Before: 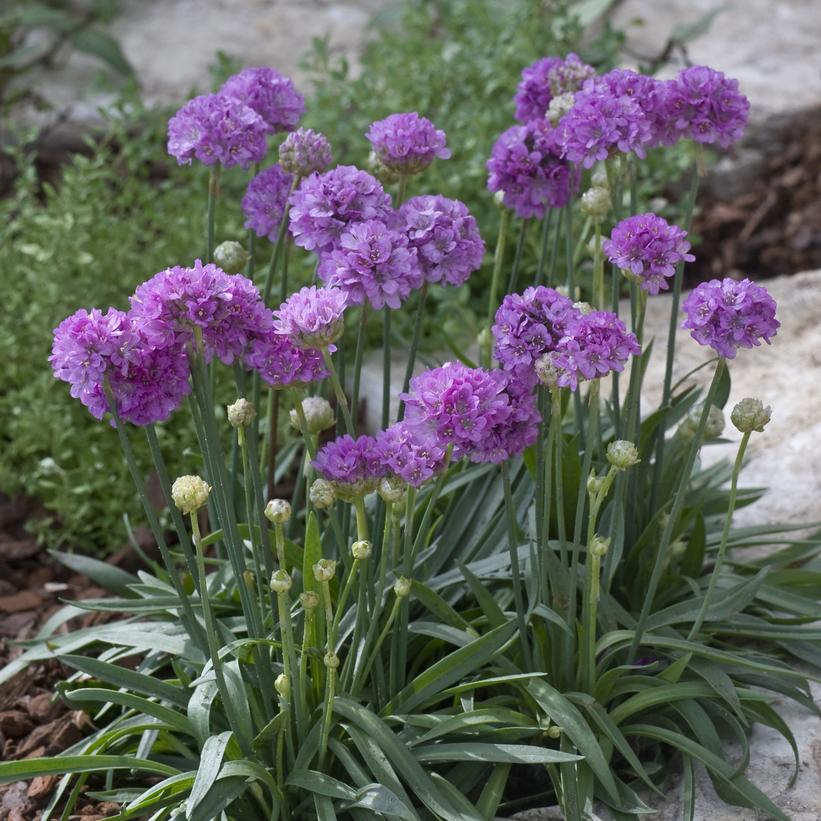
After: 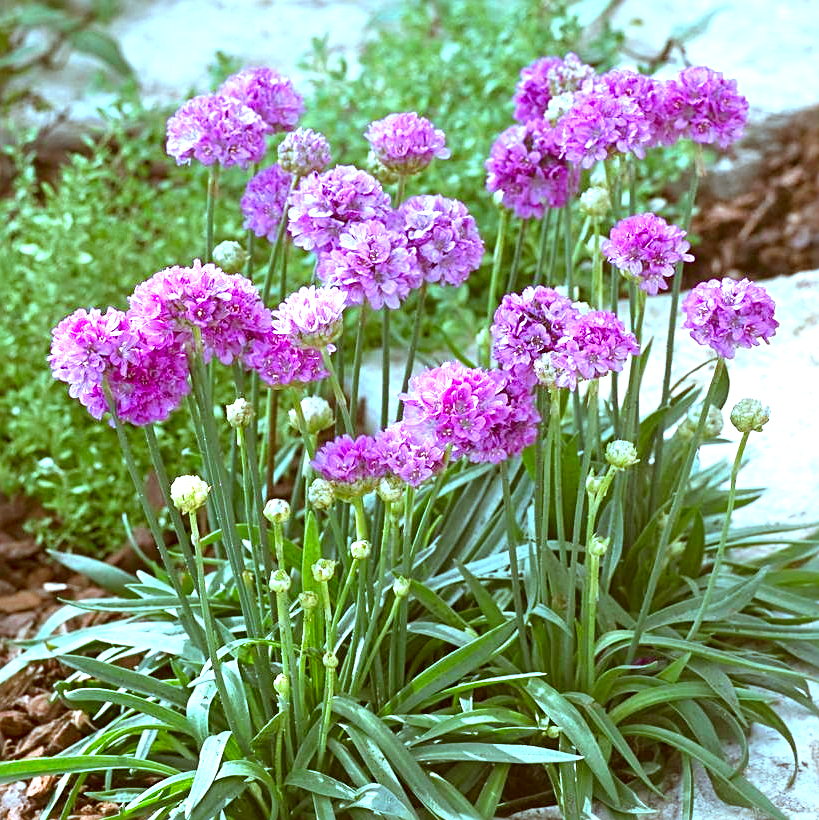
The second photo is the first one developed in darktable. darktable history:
sharpen: radius 2.767
crop and rotate: left 0.126%
exposure: black level correction 0, exposure 1.45 EV, compensate exposure bias true, compensate highlight preservation false
color correction: highlights a* -14.62, highlights b* -16.22, shadows a* 10.12, shadows b* 29.4
contrast brightness saturation: brightness -0.02, saturation 0.35
